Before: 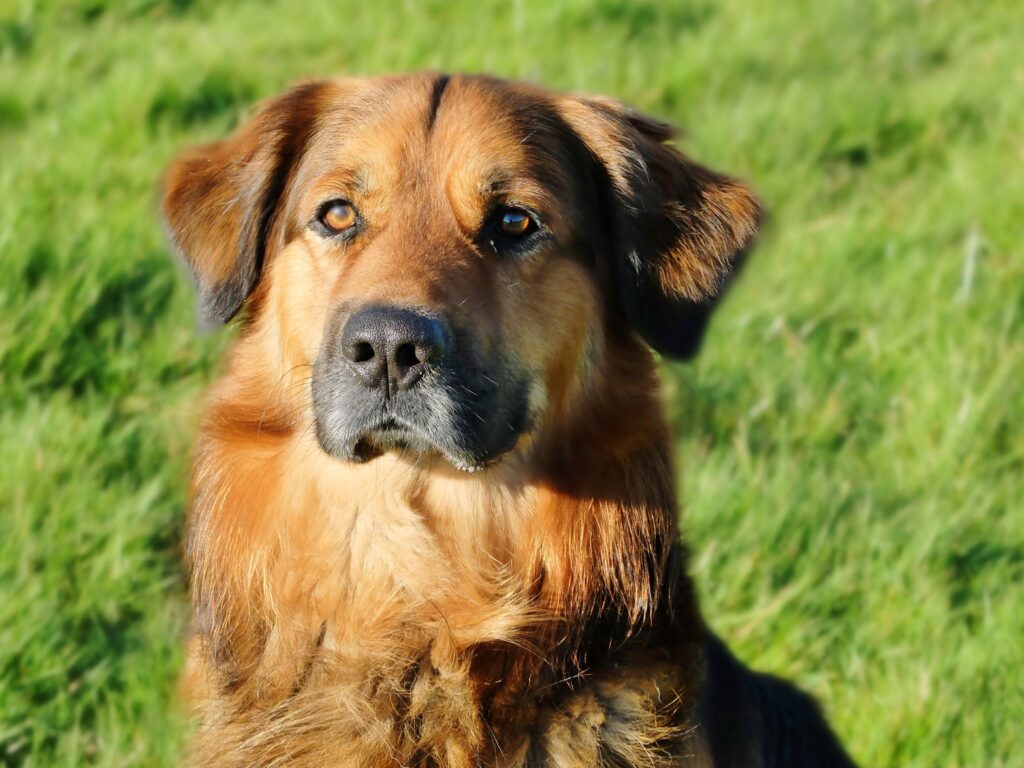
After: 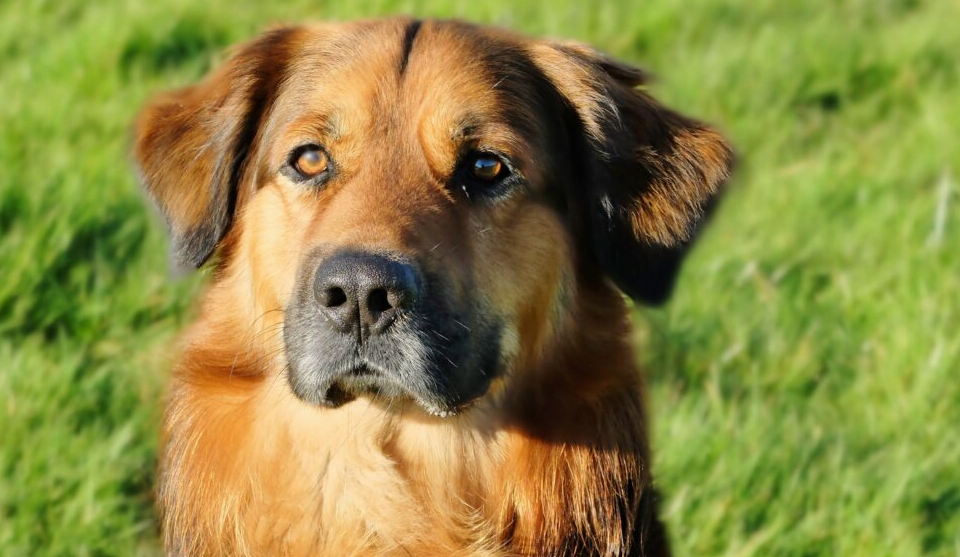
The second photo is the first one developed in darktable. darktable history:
filmic rgb: black relative exposure -16 EV, white relative exposure 2.93 EV, hardness 10.04, color science v6 (2022)
crop: left 2.737%, top 7.287%, right 3.421%, bottom 20.179%
color correction: highlights b* 3
